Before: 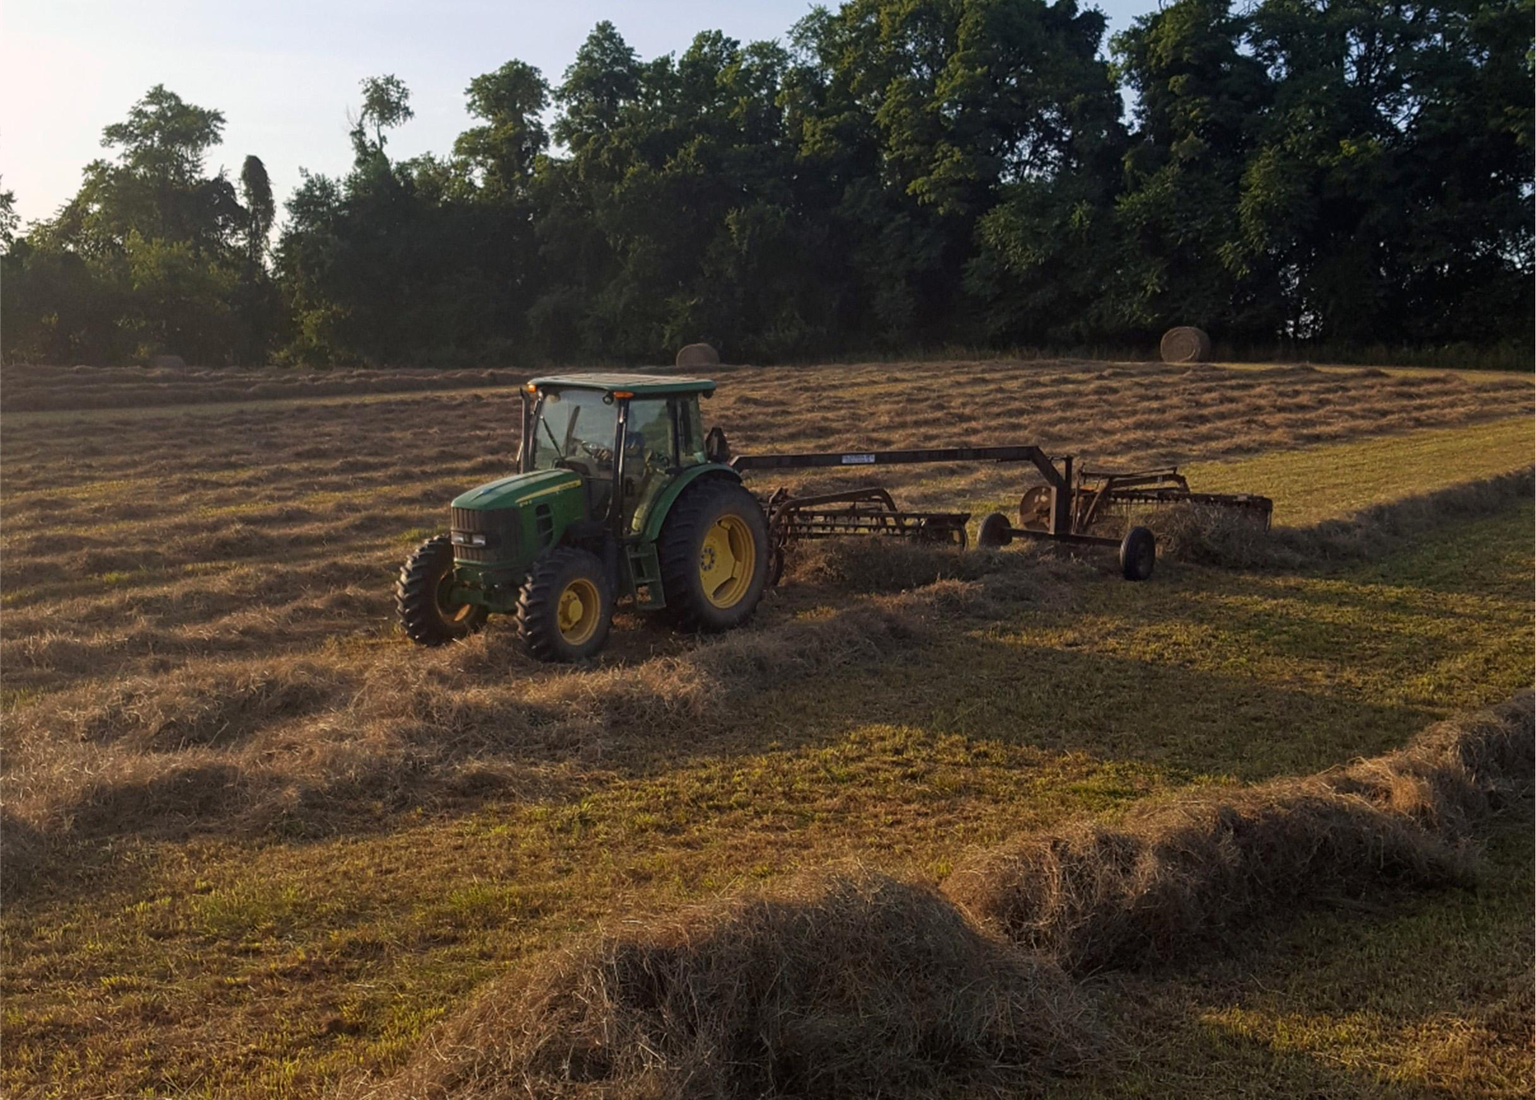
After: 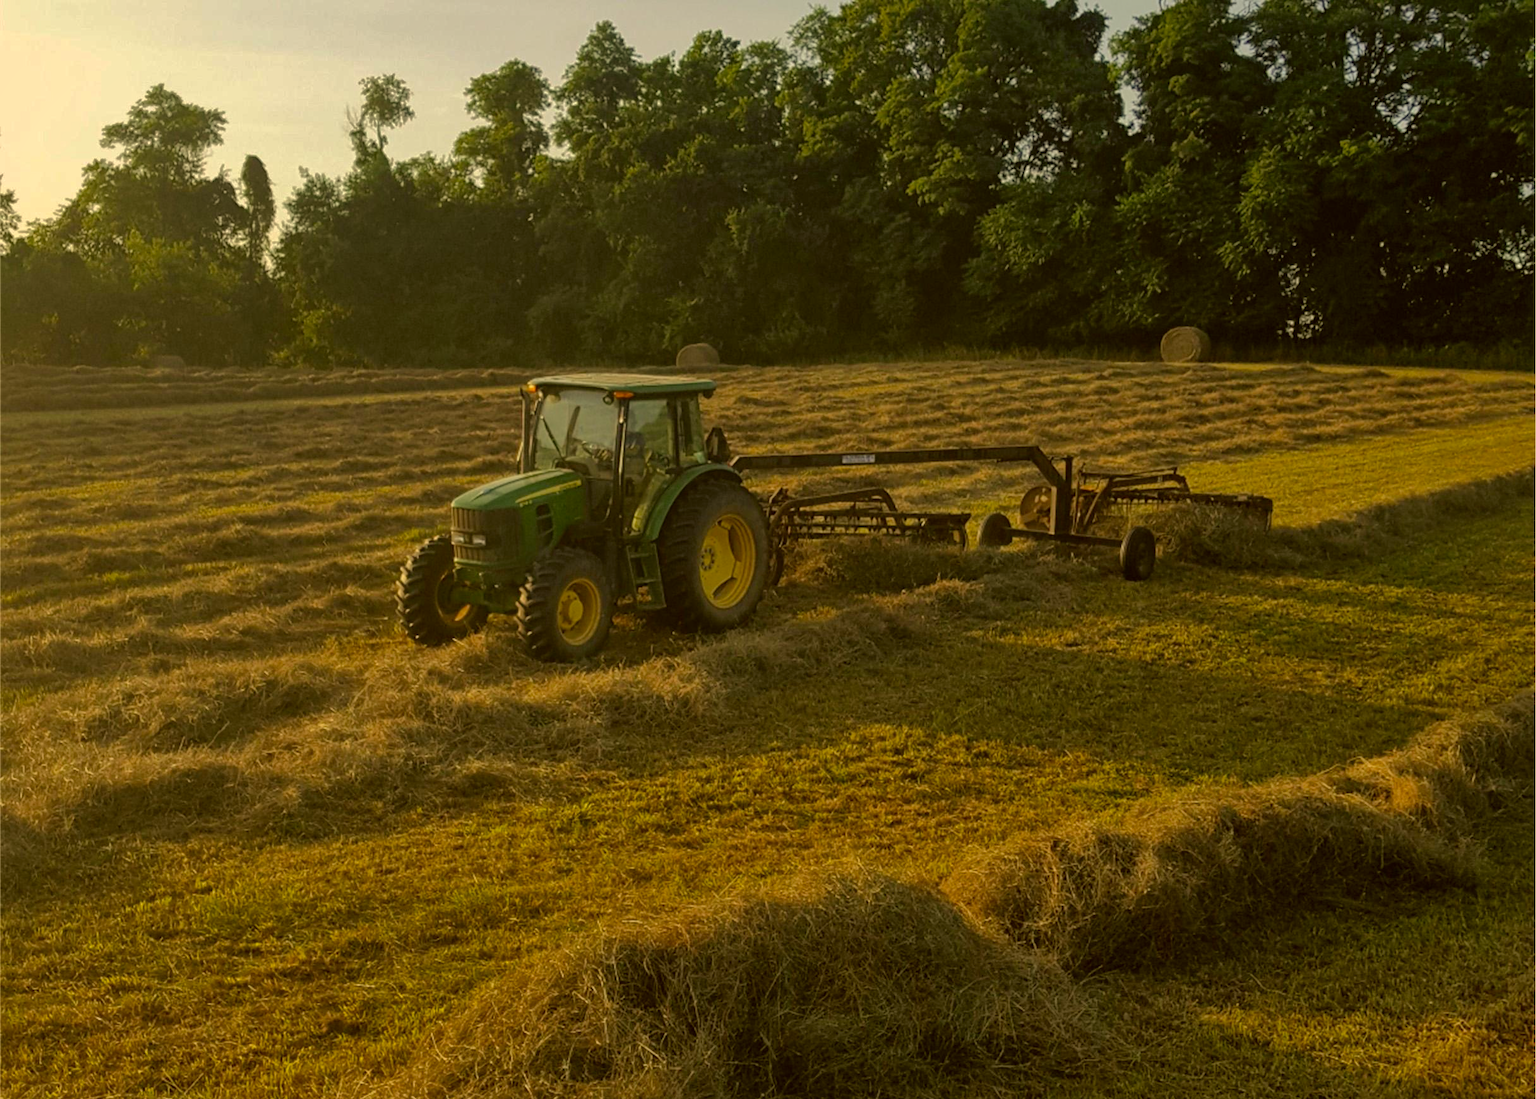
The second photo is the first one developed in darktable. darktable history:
color correction: highlights a* 0.117, highlights b* 28.78, shadows a* -0.31, shadows b* 21.21
shadows and highlights: shadows 39.29, highlights -60.04
